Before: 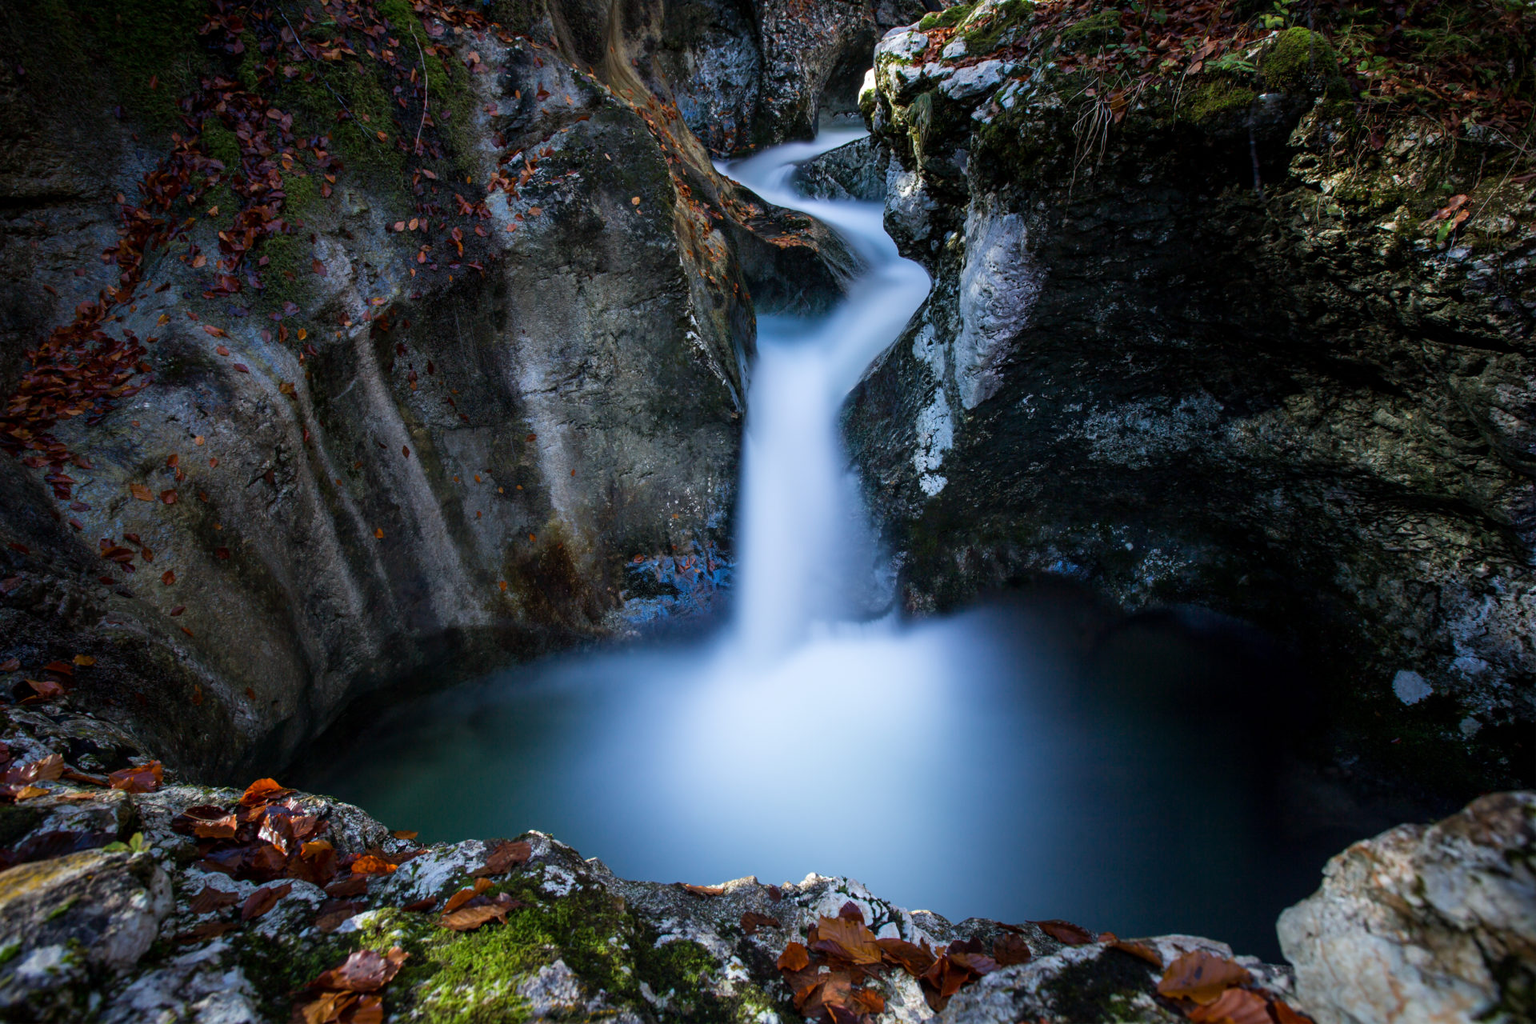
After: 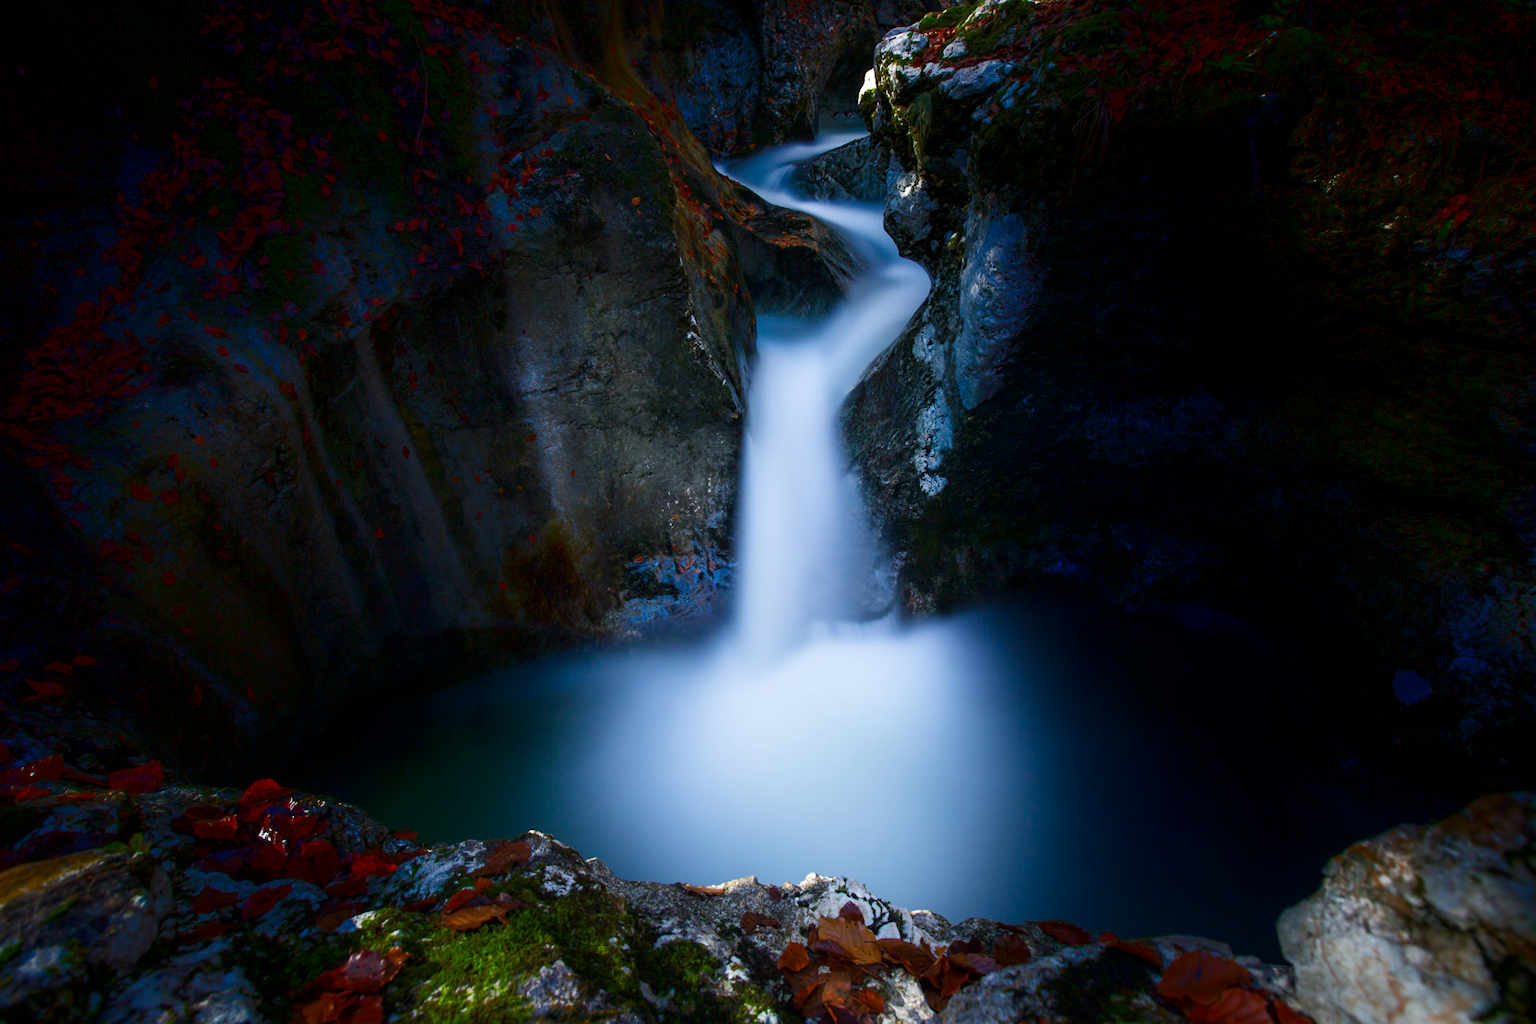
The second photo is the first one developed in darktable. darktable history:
shadows and highlights: shadows -86.79, highlights -36.36, soften with gaussian
tone equalizer: on, module defaults
